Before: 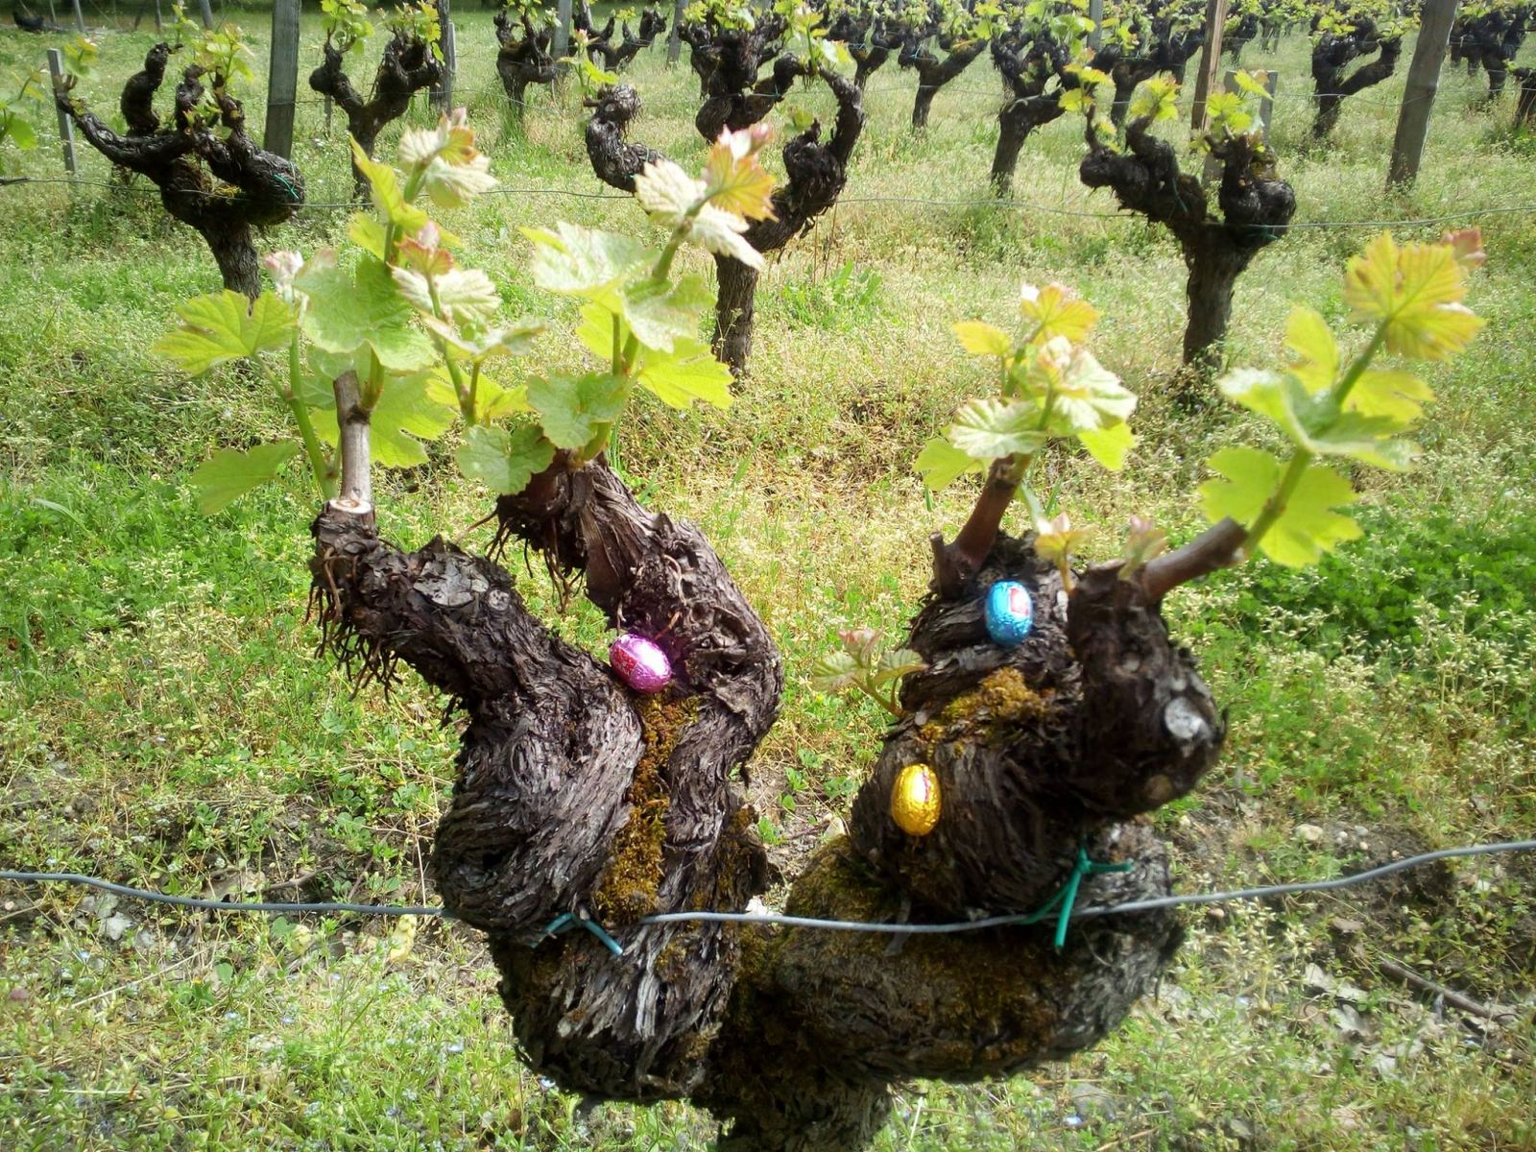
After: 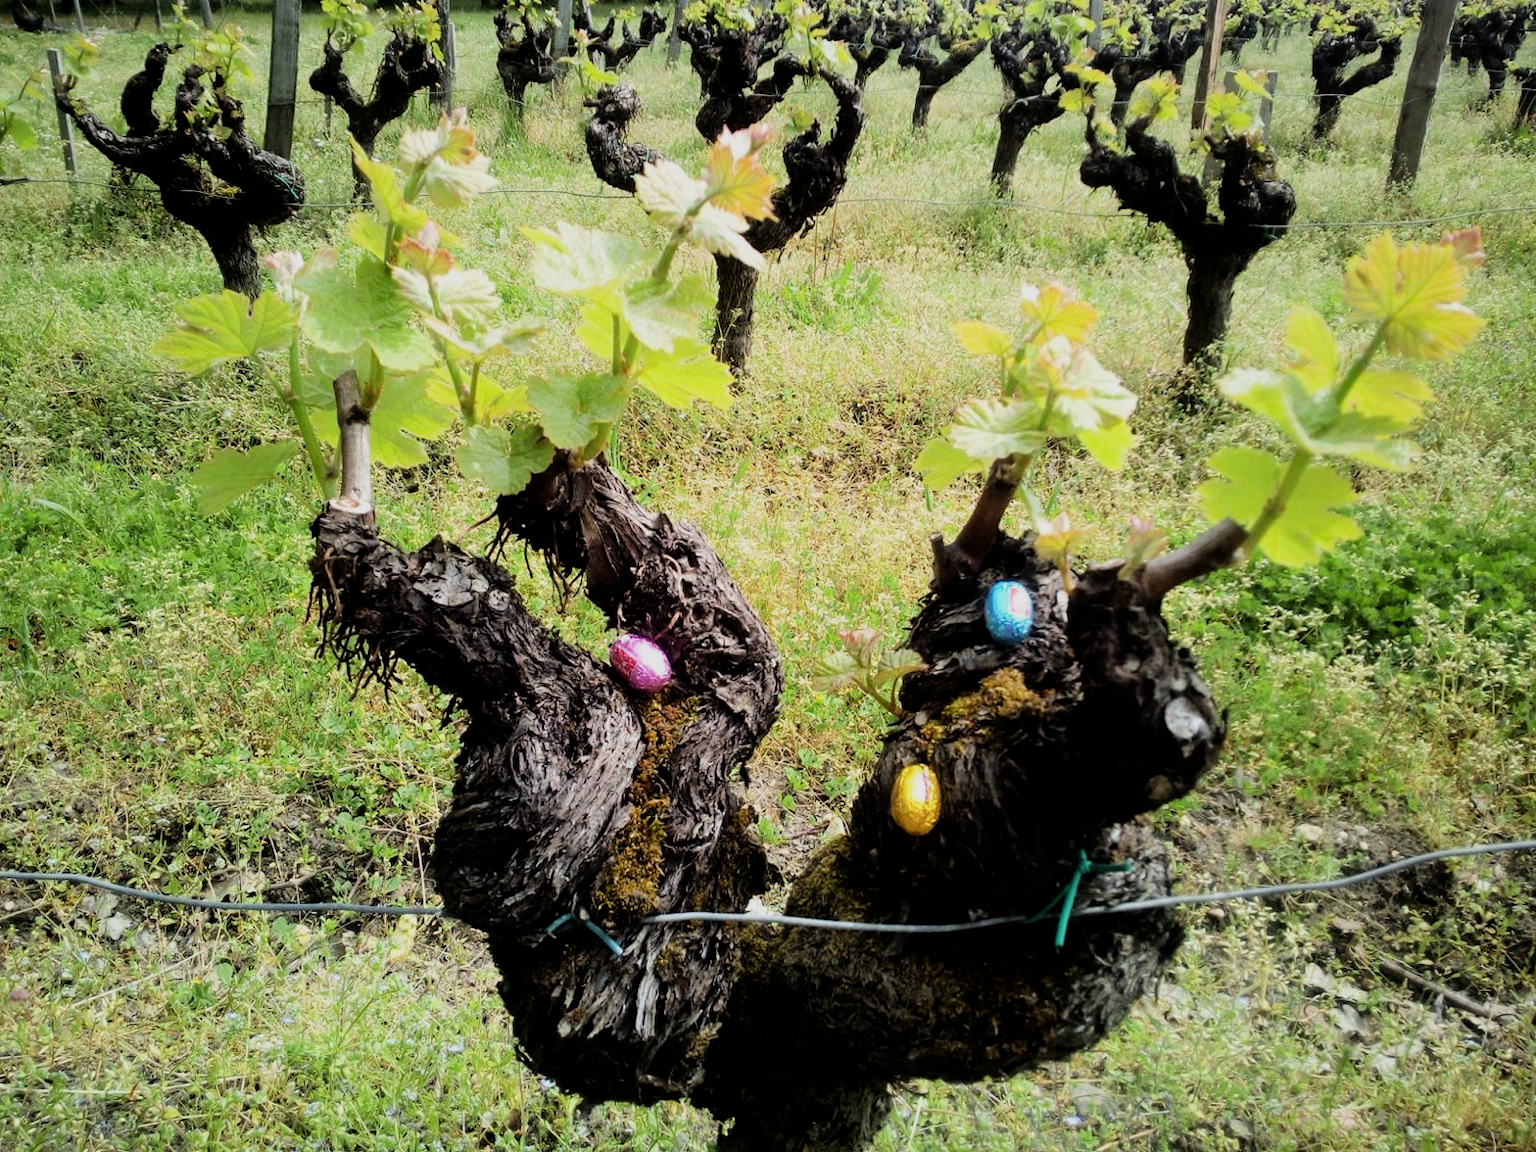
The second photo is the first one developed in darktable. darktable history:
filmic rgb: black relative exposure -5.14 EV, white relative exposure 3.96 EV, threshold 5.94 EV, hardness 2.88, contrast 1.3, enable highlight reconstruction true
